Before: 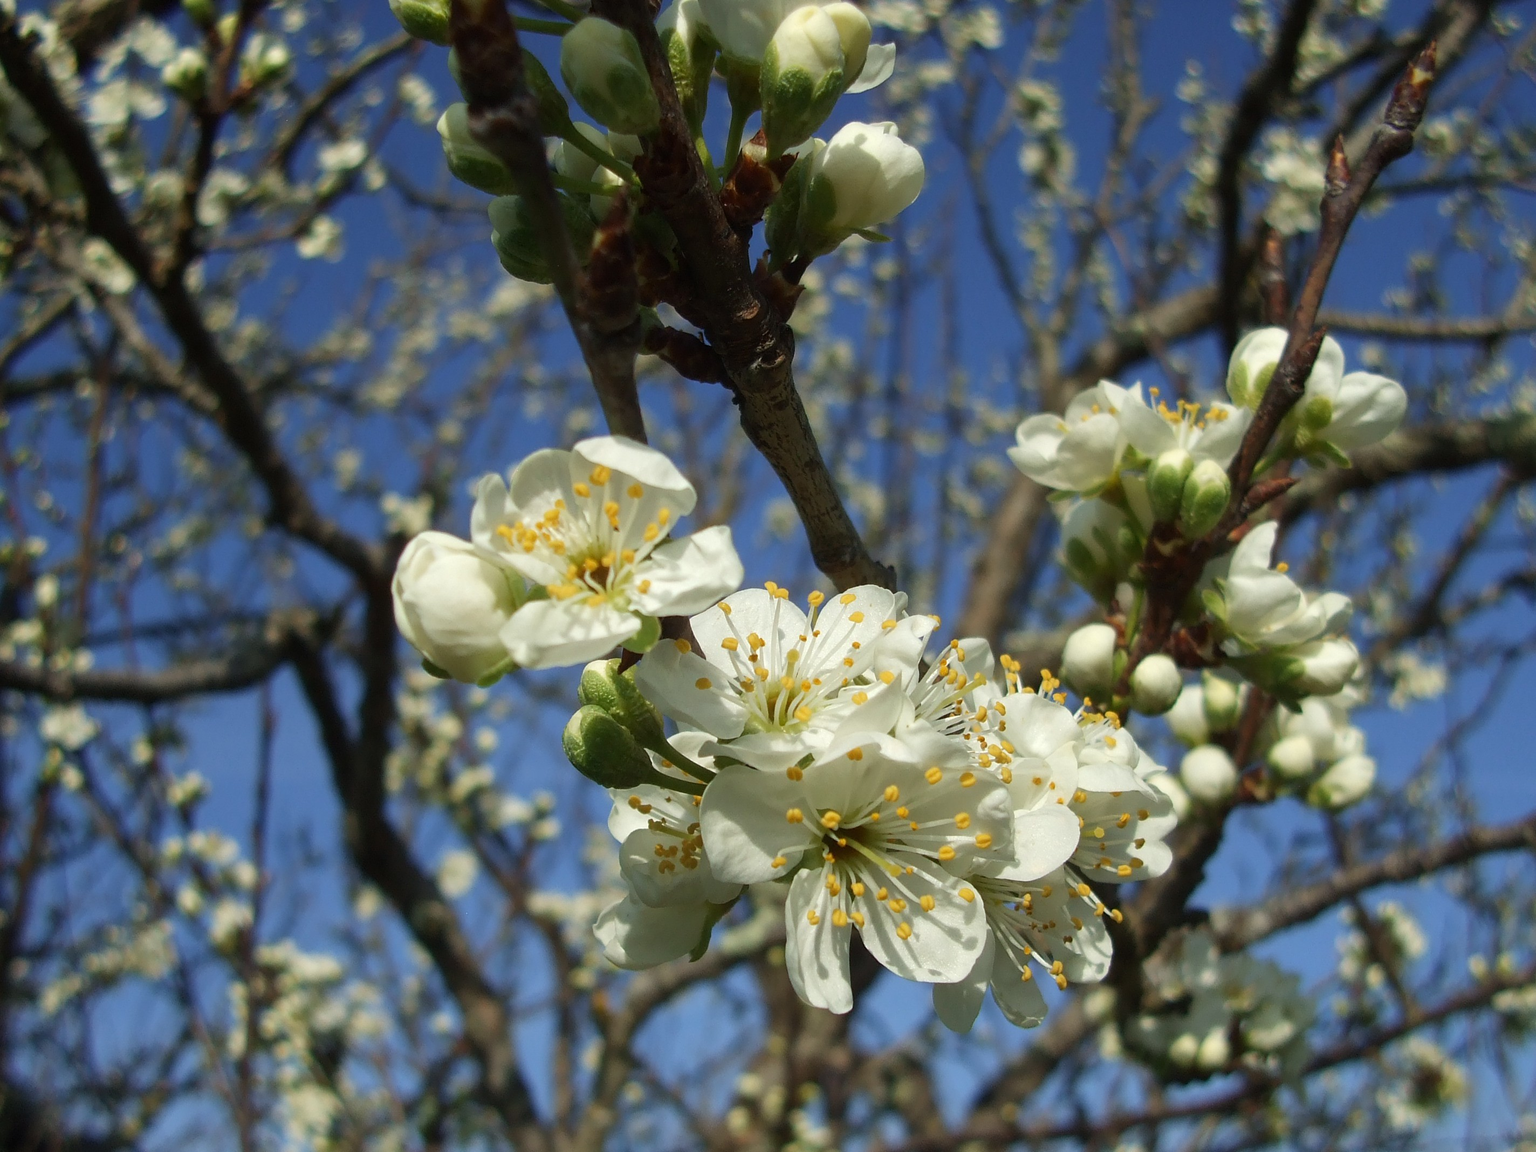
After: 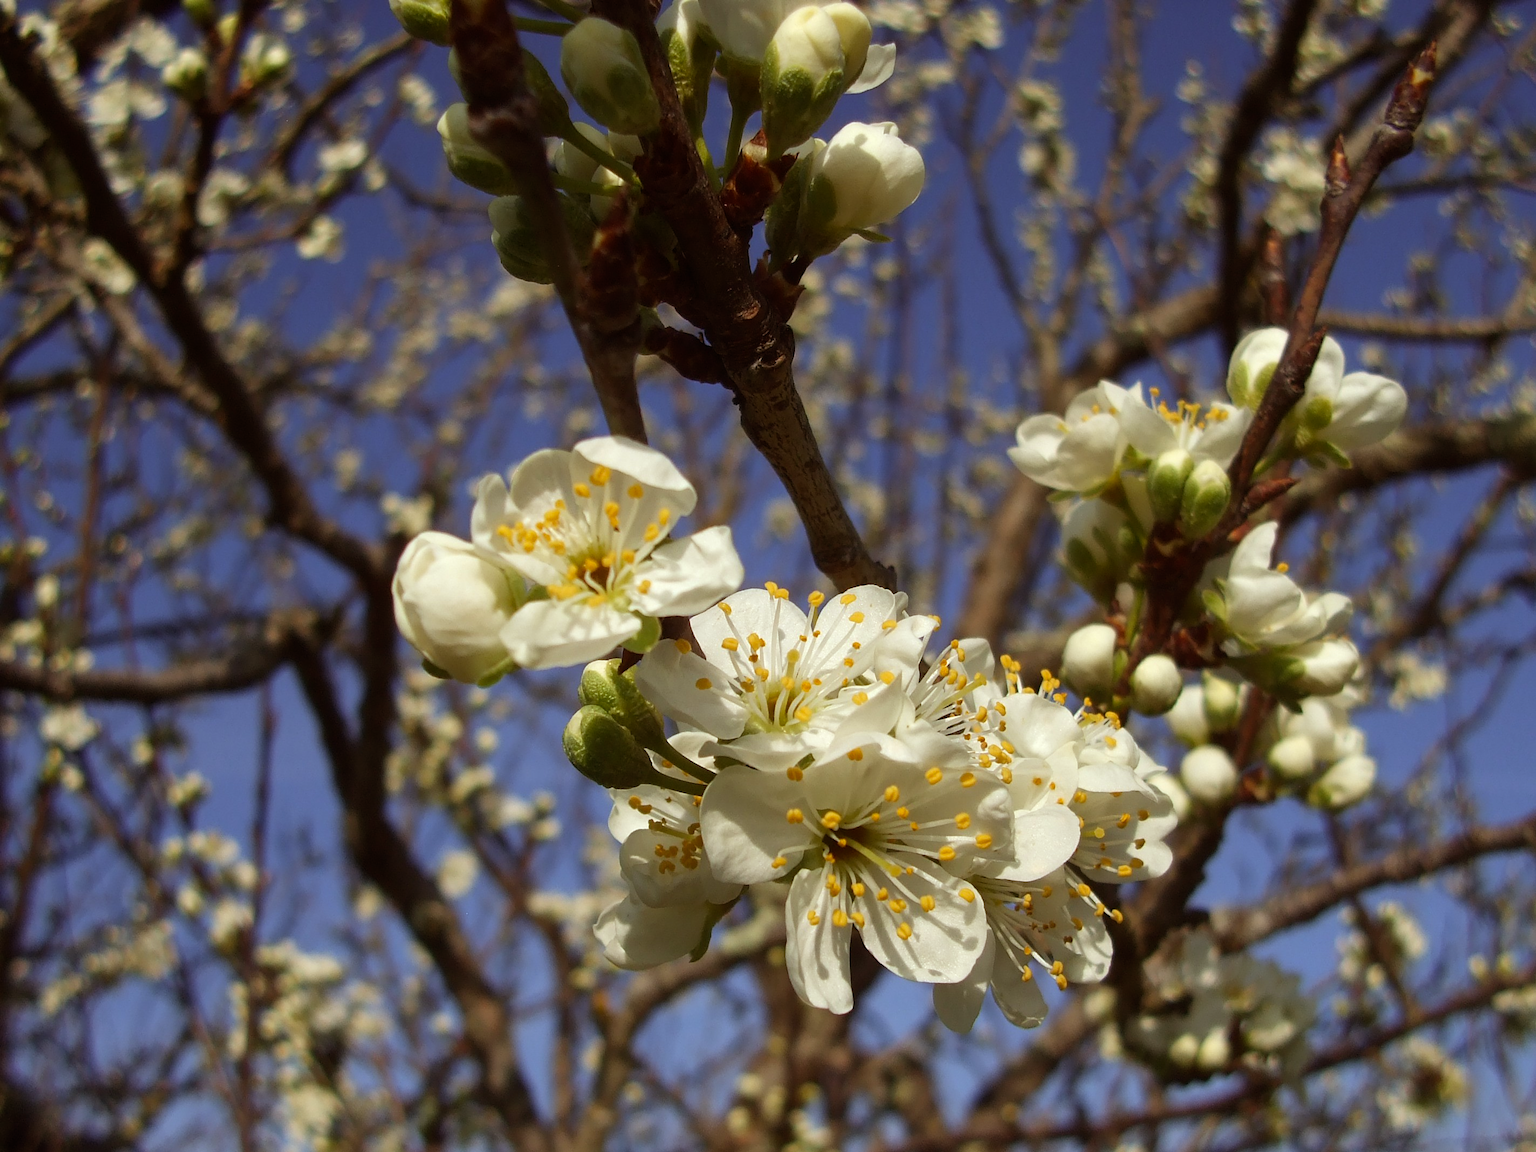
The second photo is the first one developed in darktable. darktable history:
rgb levels: mode RGB, independent channels, levels [[0, 0.5, 1], [0, 0.521, 1], [0, 0.536, 1]]
tone equalizer: on, module defaults
